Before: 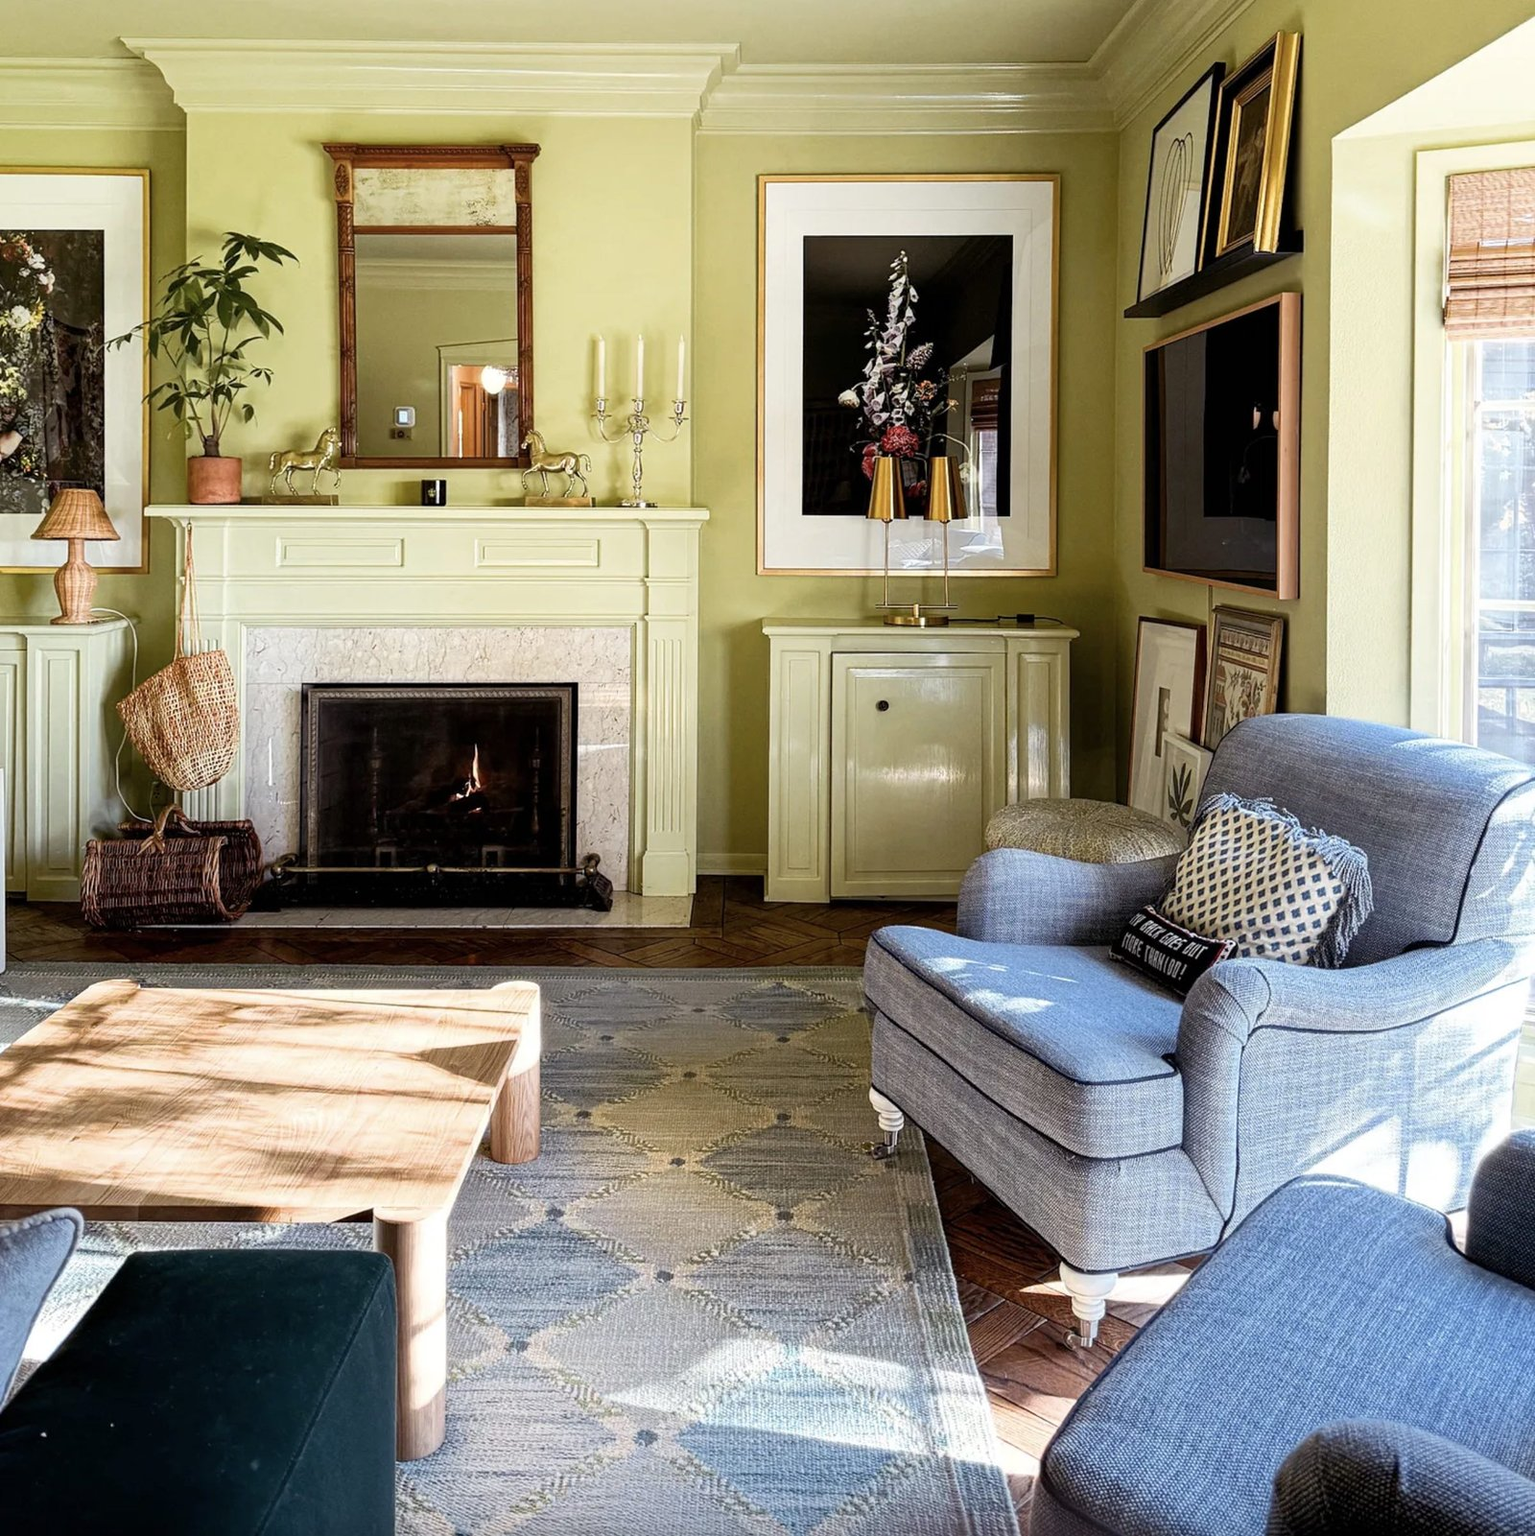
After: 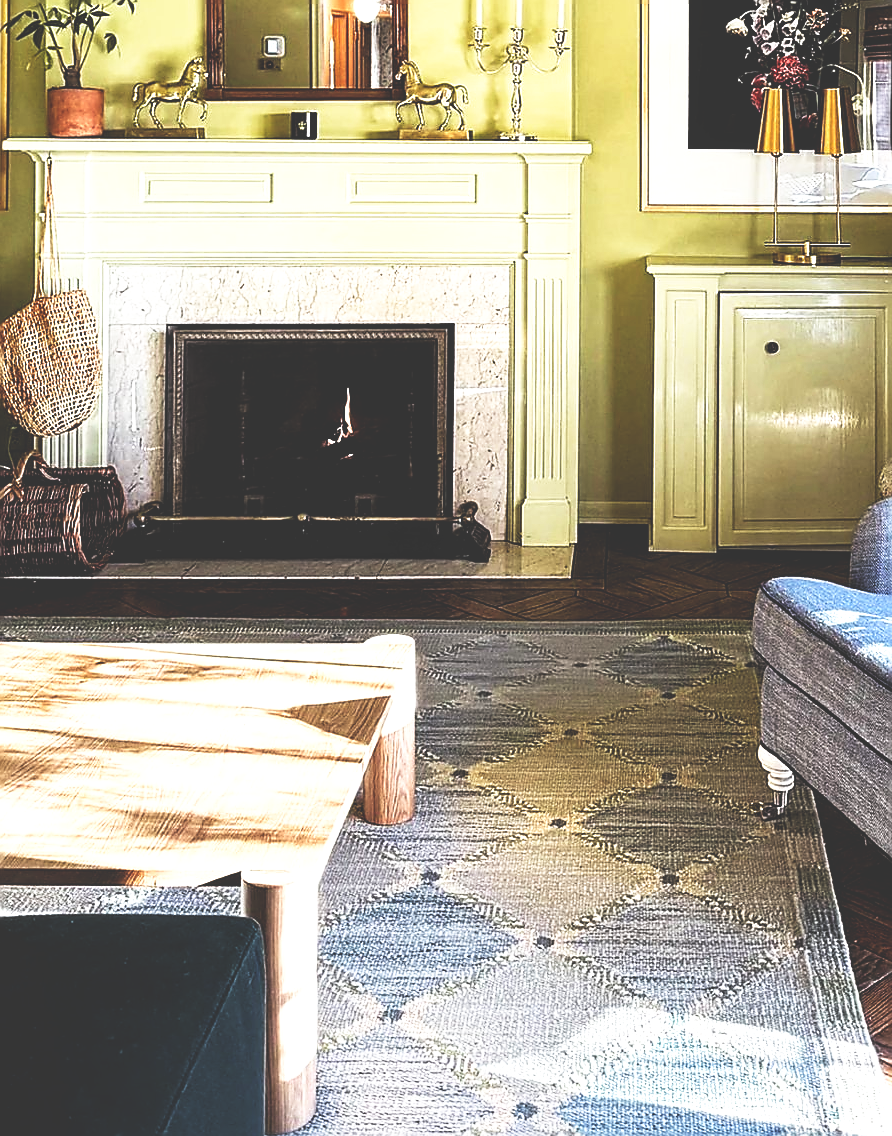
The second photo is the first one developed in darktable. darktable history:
sharpen: radius 1.35, amount 1.263, threshold 0.814
crop: left 9.272%, top 24.239%, right 34.954%, bottom 4.767%
base curve: curves: ch0 [(0, 0.036) (0.007, 0.037) (0.604, 0.887) (1, 1)], preserve colors none
local contrast: highlights 106%, shadows 101%, detail 119%, midtone range 0.2
